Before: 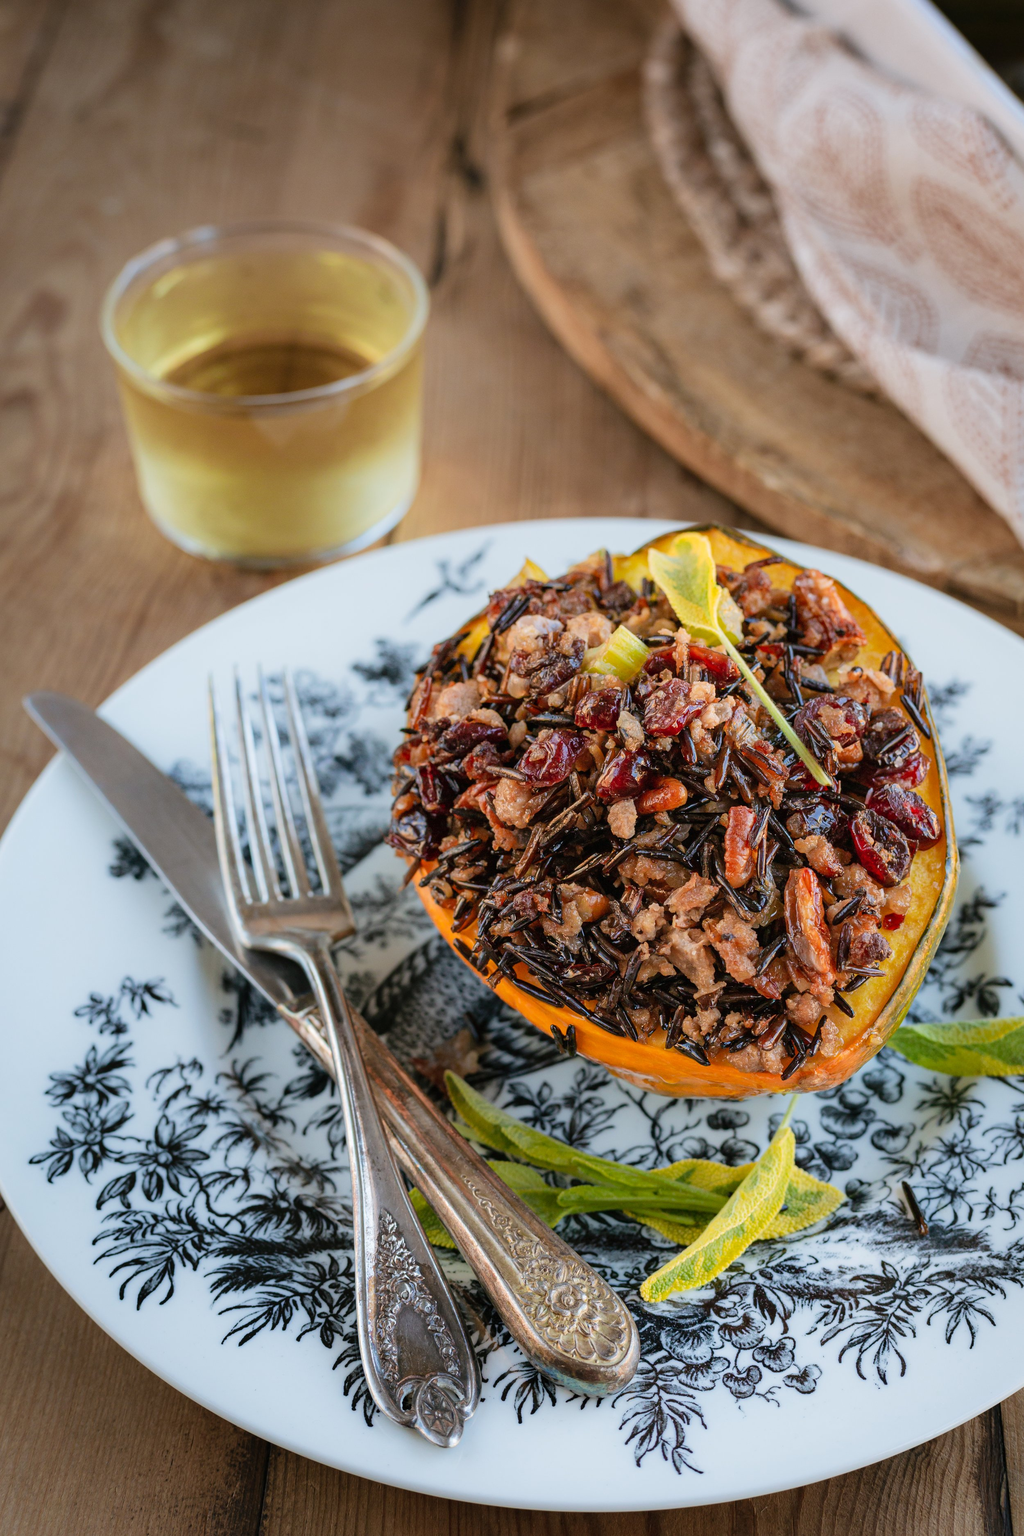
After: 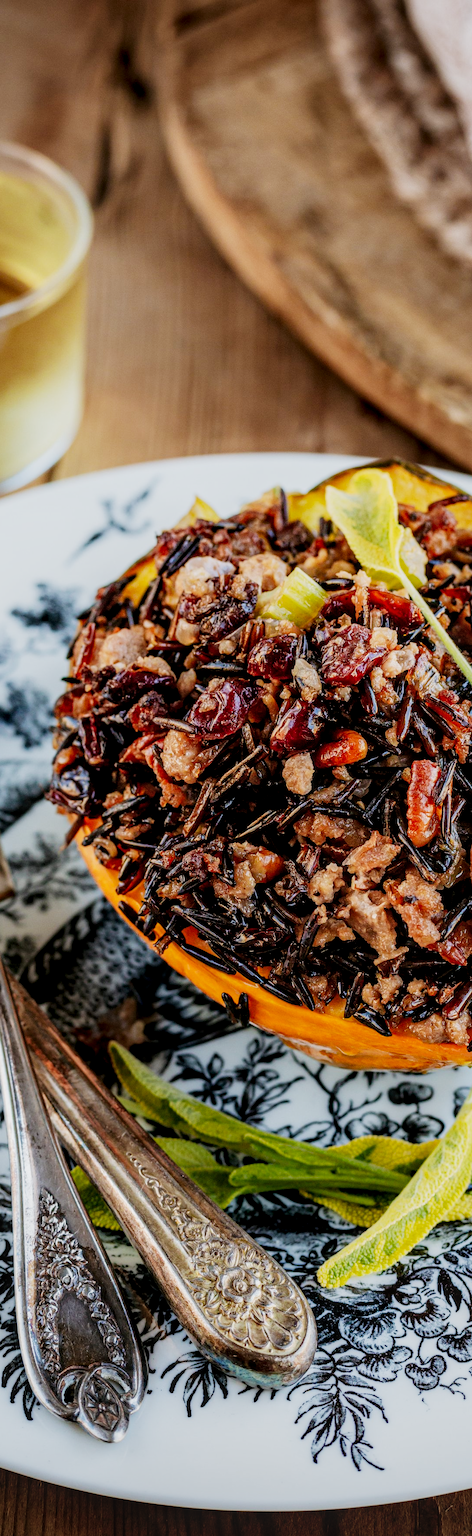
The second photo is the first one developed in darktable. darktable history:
local contrast: detail 130%
white balance: emerald 1
crop: left 33.452%, top 6.025%, right 23.155%
sigmoid: contrast 1.8, skew -0.2, preserve hue 0%, red attenuation 0.1, red rotation 0.035, green attenuation 0.1, green rotation -0.017, blue attenuation 0.15, blue rotation -0.052, base primaries Rec2020
